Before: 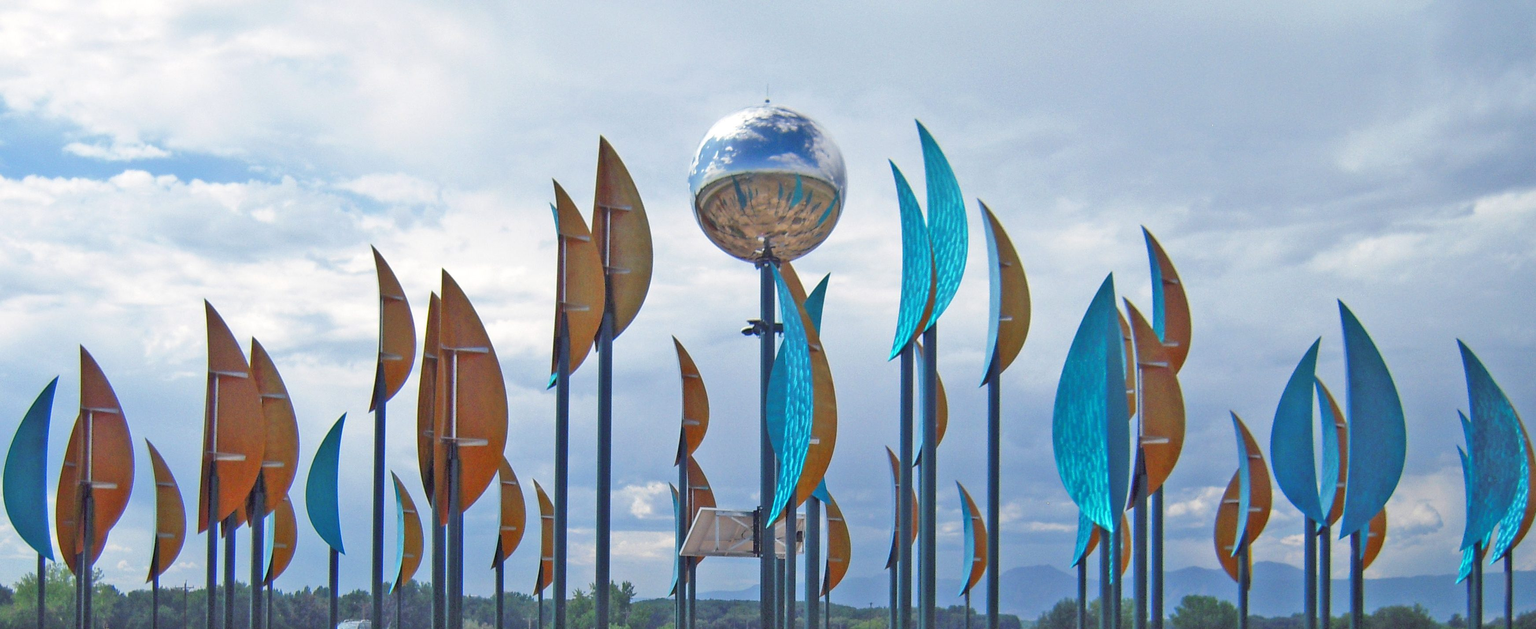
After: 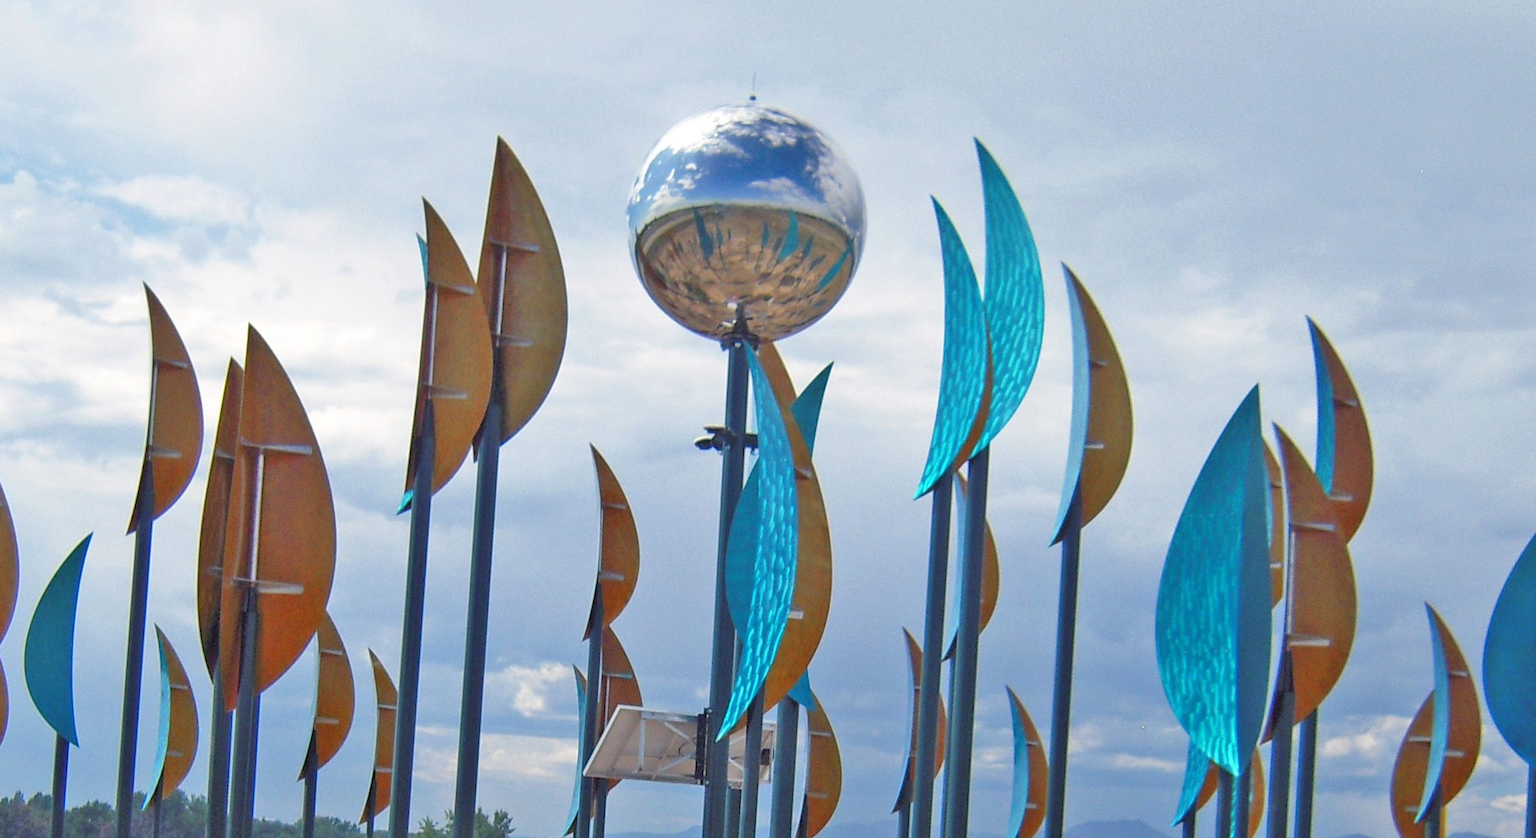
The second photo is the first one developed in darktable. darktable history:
crop and rotate: angle -3.11°, left 14.122%, top 0.028%, right 10.967%, bottom 0.019%
